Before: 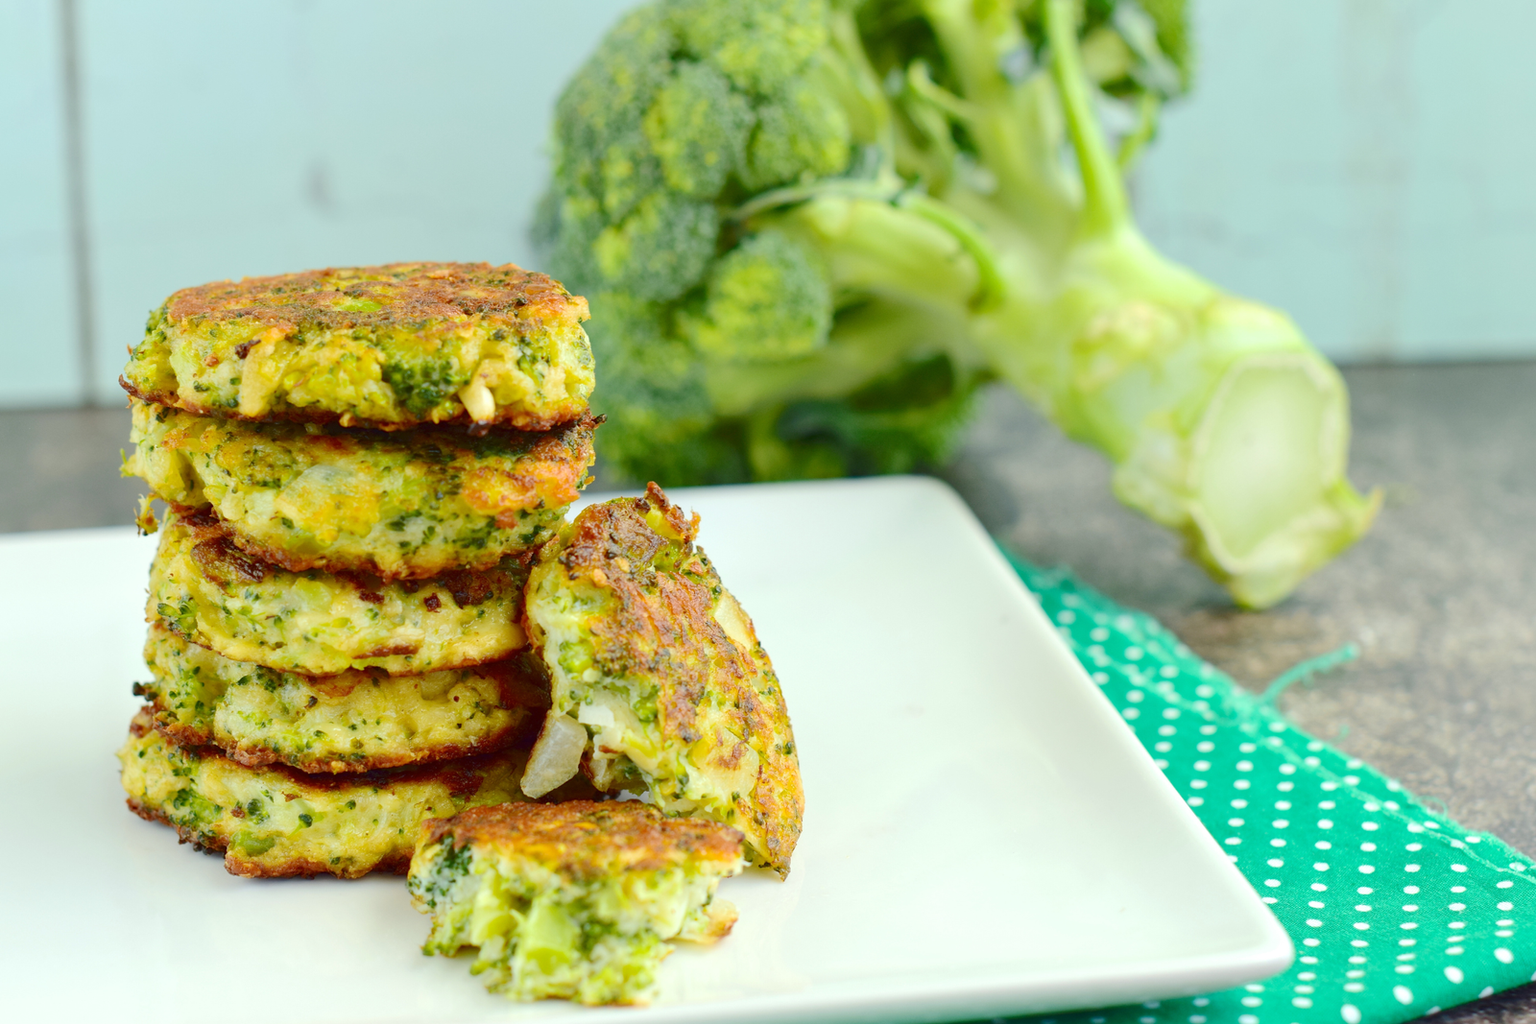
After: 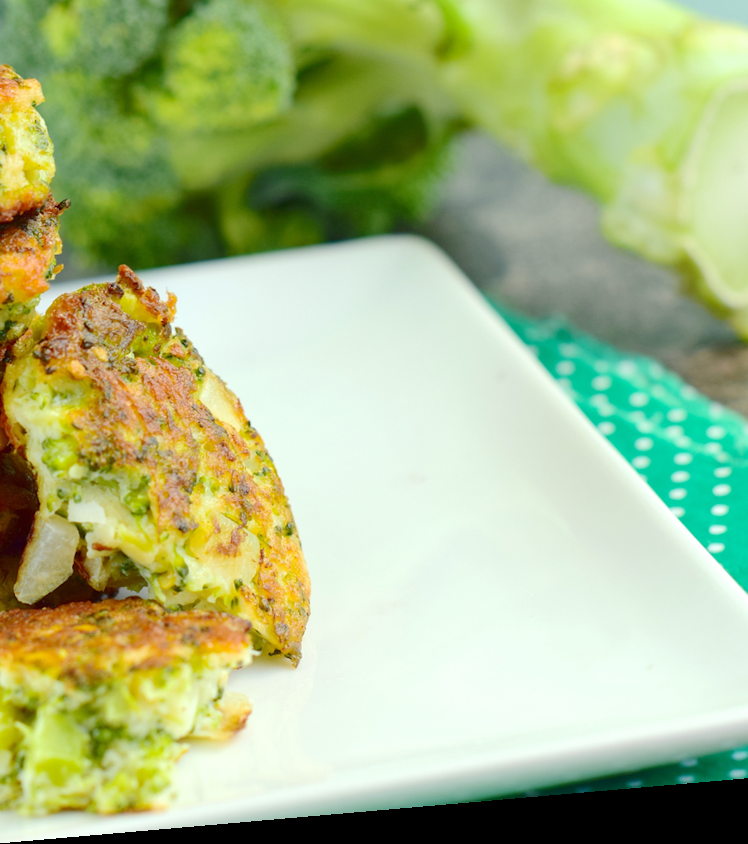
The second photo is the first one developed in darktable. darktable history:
crop: left 35.432%, top 26.233%, right 20.145%, bottom 3.432%
rotate and perspective: rotation -4.98°, automatic cropping off
